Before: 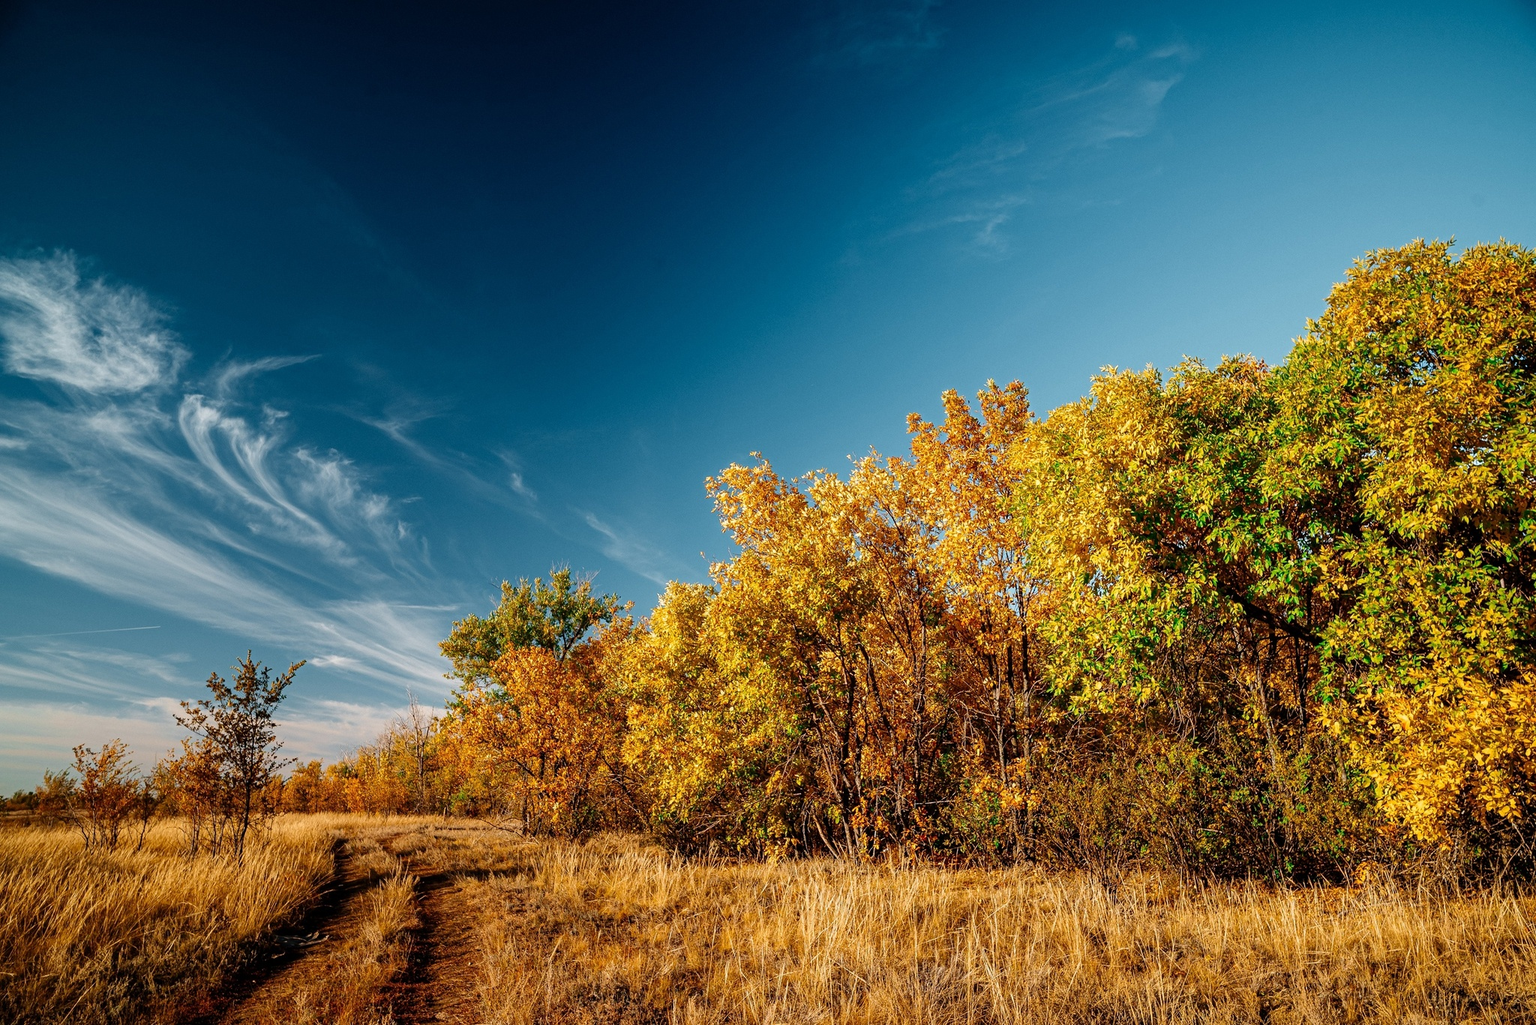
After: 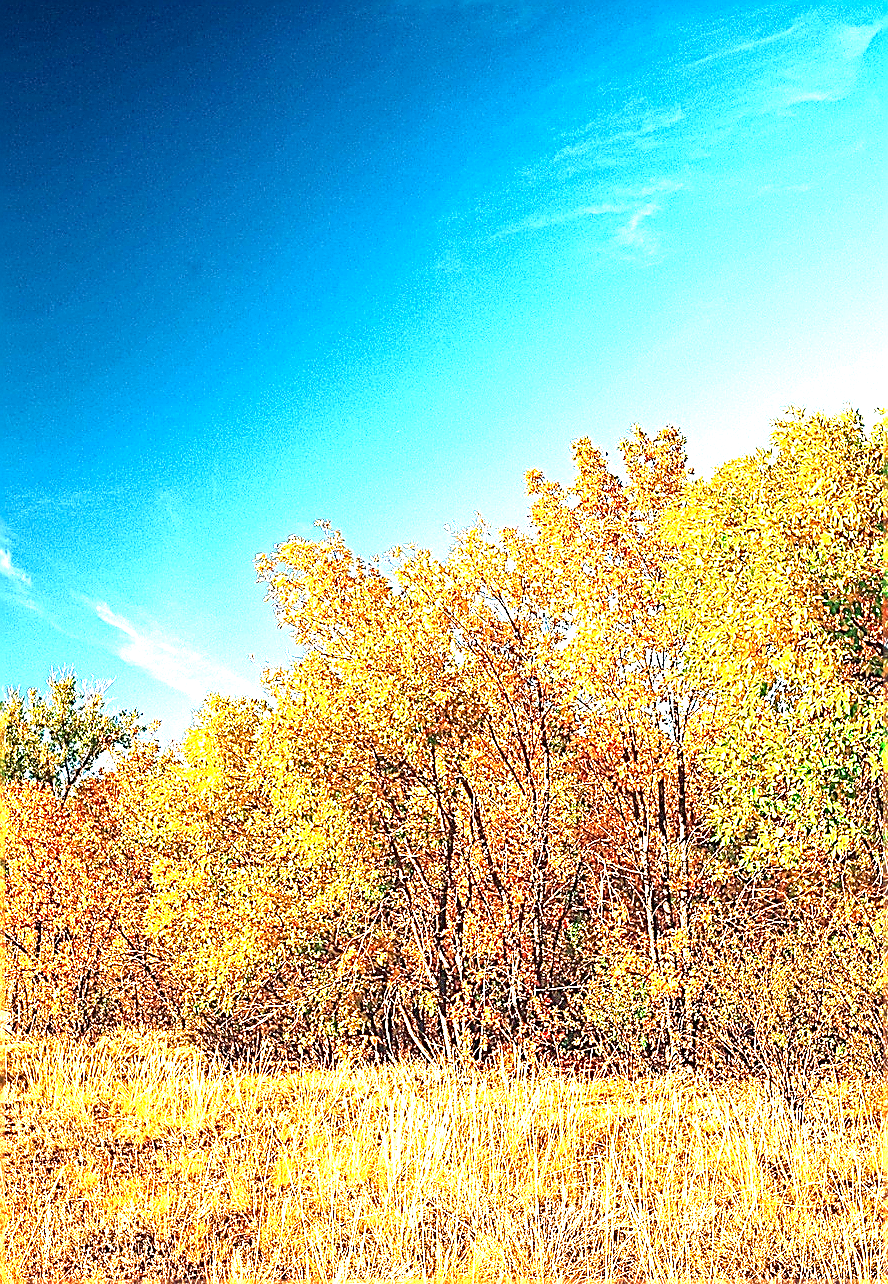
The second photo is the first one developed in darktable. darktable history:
crop: left 33.452%, top 6.025%, right 23.155%
exposure: exposure 3 EV, compensate highlight preservation false
tone equalizer: on, module defaults
local contrast: detail 130%
sharpen: amount 2
haze removal: compatibility mode true, adaptive false
graduated density: rotation -0.352°, offset 57.64
